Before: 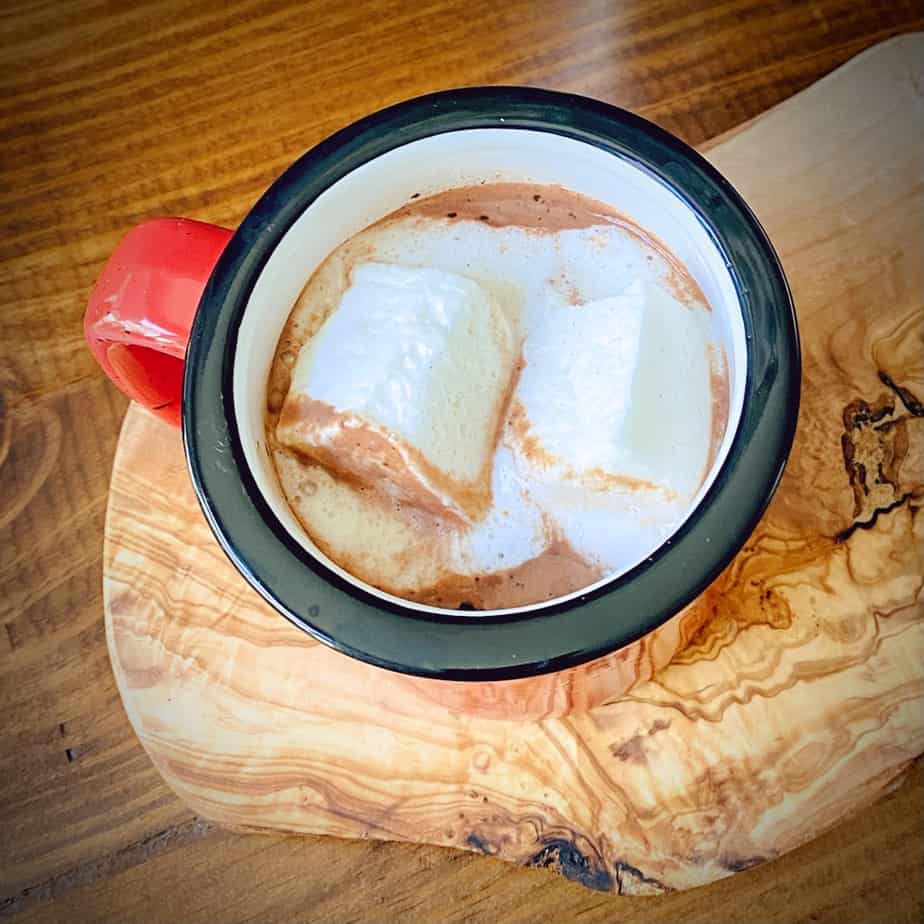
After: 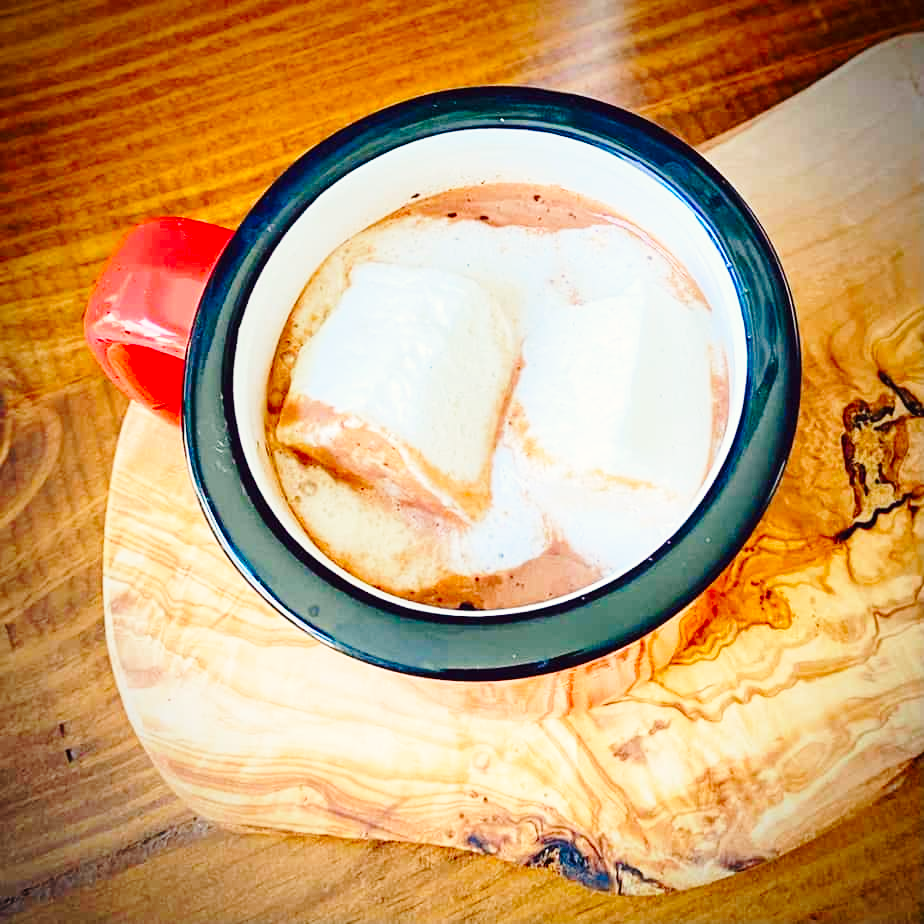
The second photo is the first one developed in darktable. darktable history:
color zones: curves: ch1 [(0.25, 0.5) (0.747, 0.71)]
base curve: curves: ch0 [(0, 0) (0.028, 0.03) (0.121, 0.232) (0.46, 0.748) (0.859, 0.968) (1, 1)], preserve colors none
color correction: highlights b* 3
